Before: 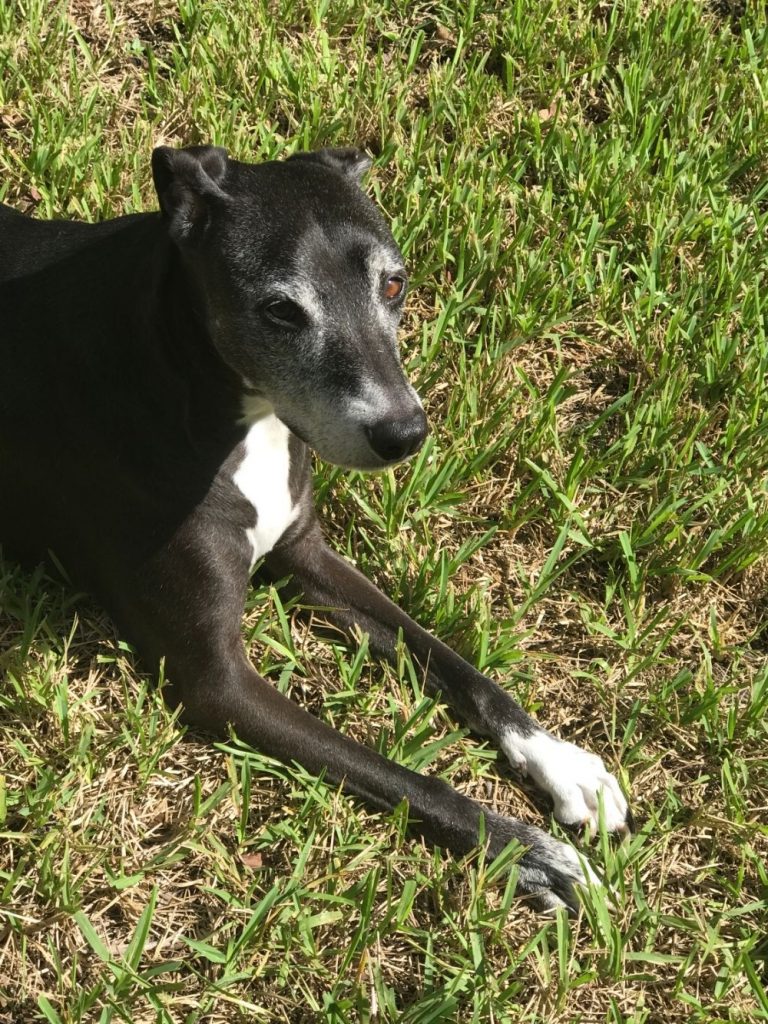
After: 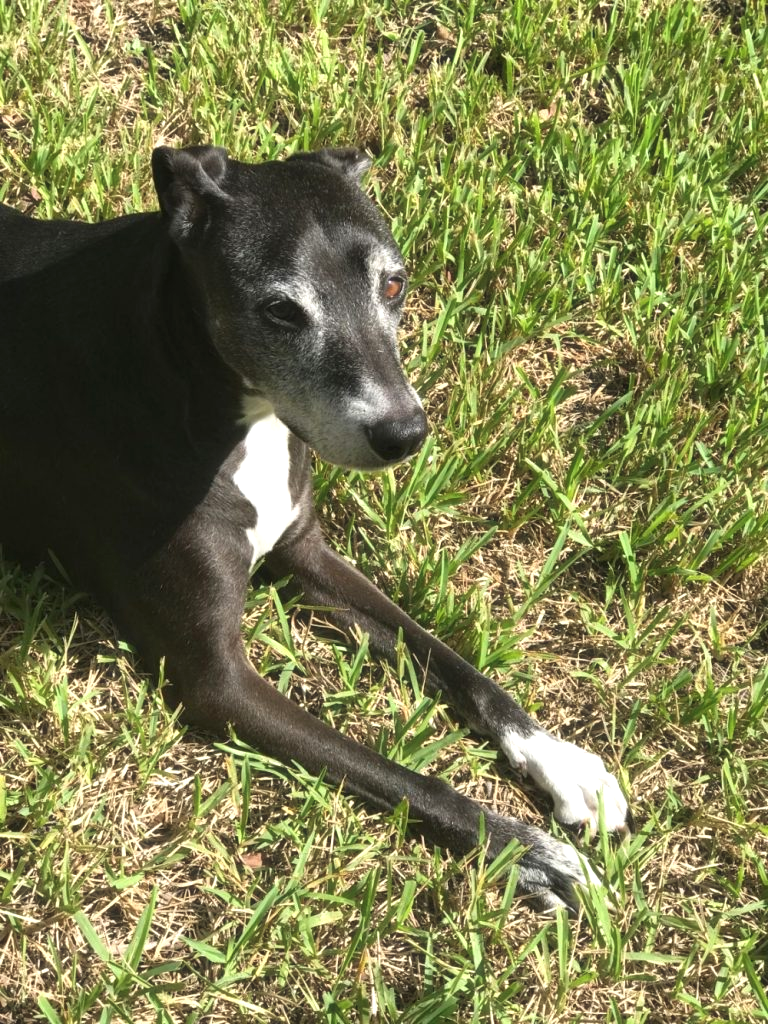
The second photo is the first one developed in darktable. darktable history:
exposure: exposure 0.431 EV, compensate highlight preservation false
haze removal: strength -0.038, adaptive false
